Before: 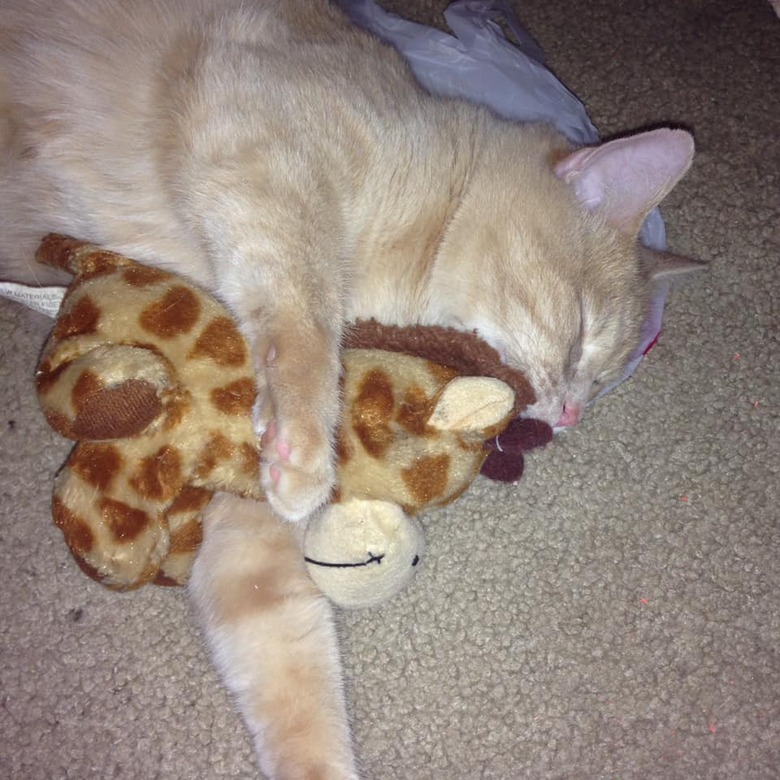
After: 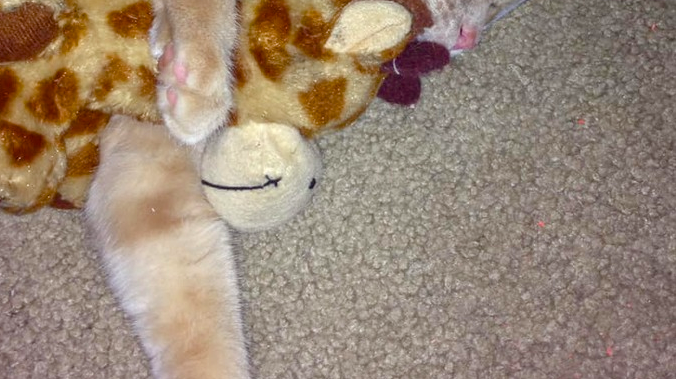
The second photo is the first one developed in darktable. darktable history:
local contrast: on, module defaults
crop and rotate: left 13.28%, top 48.408%, bottom 2.935%
color balance rgb: linear chroma grading › global chroma 9.054%, perceptual saturation grading › global saturation 20%, perceptual saturation grading › highlights -25.57%, perceptual saturation grading › shadows 24.287%, global vibrance 20%
exposure: exposure -0.153 EV, compensate highlight preservation false
